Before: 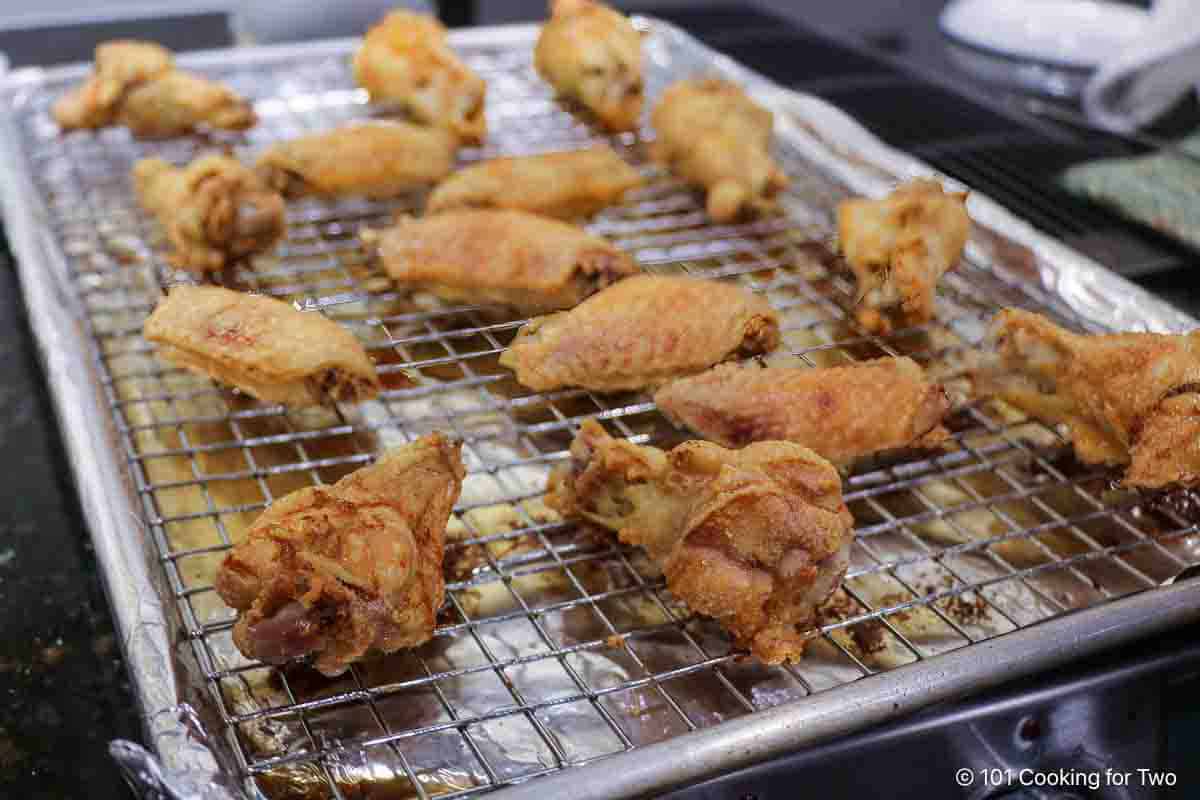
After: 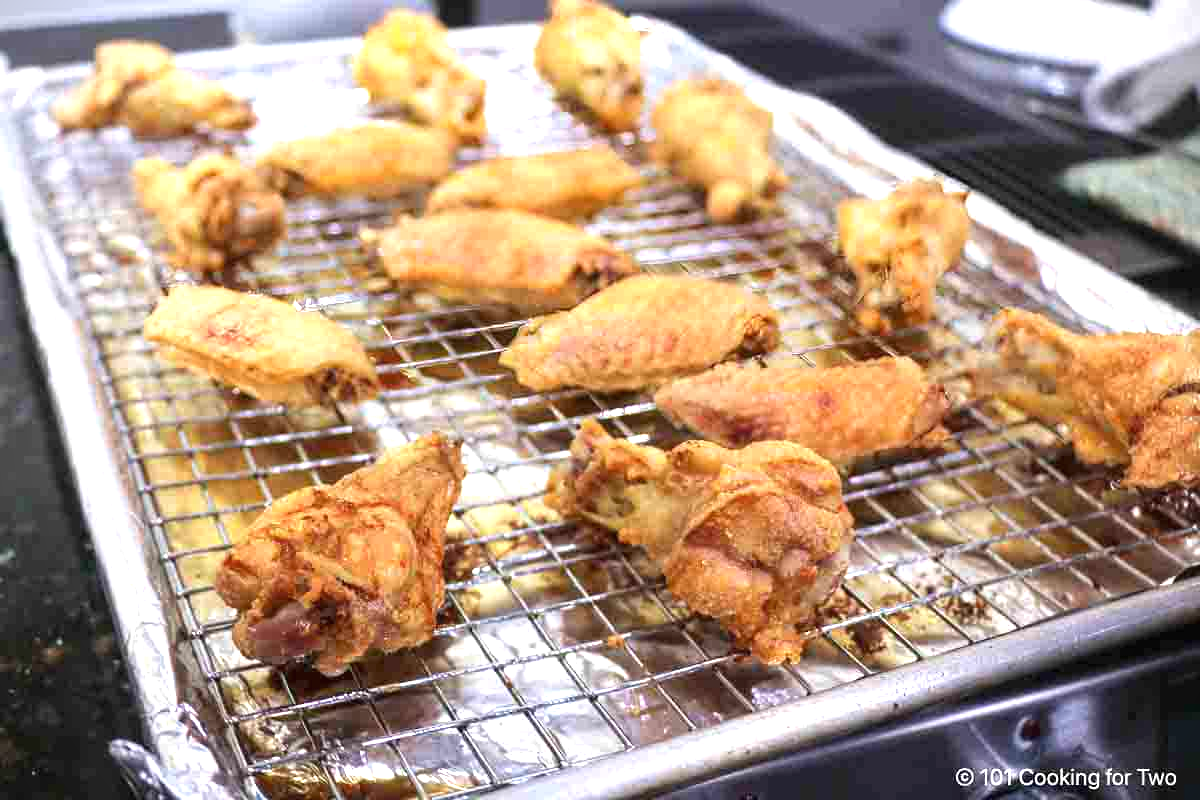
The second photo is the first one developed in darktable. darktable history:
exposure: black level correction 0, exposure 1.098 EV, compensate highlight preservation false
vignetting: fall-off start 91.23%
